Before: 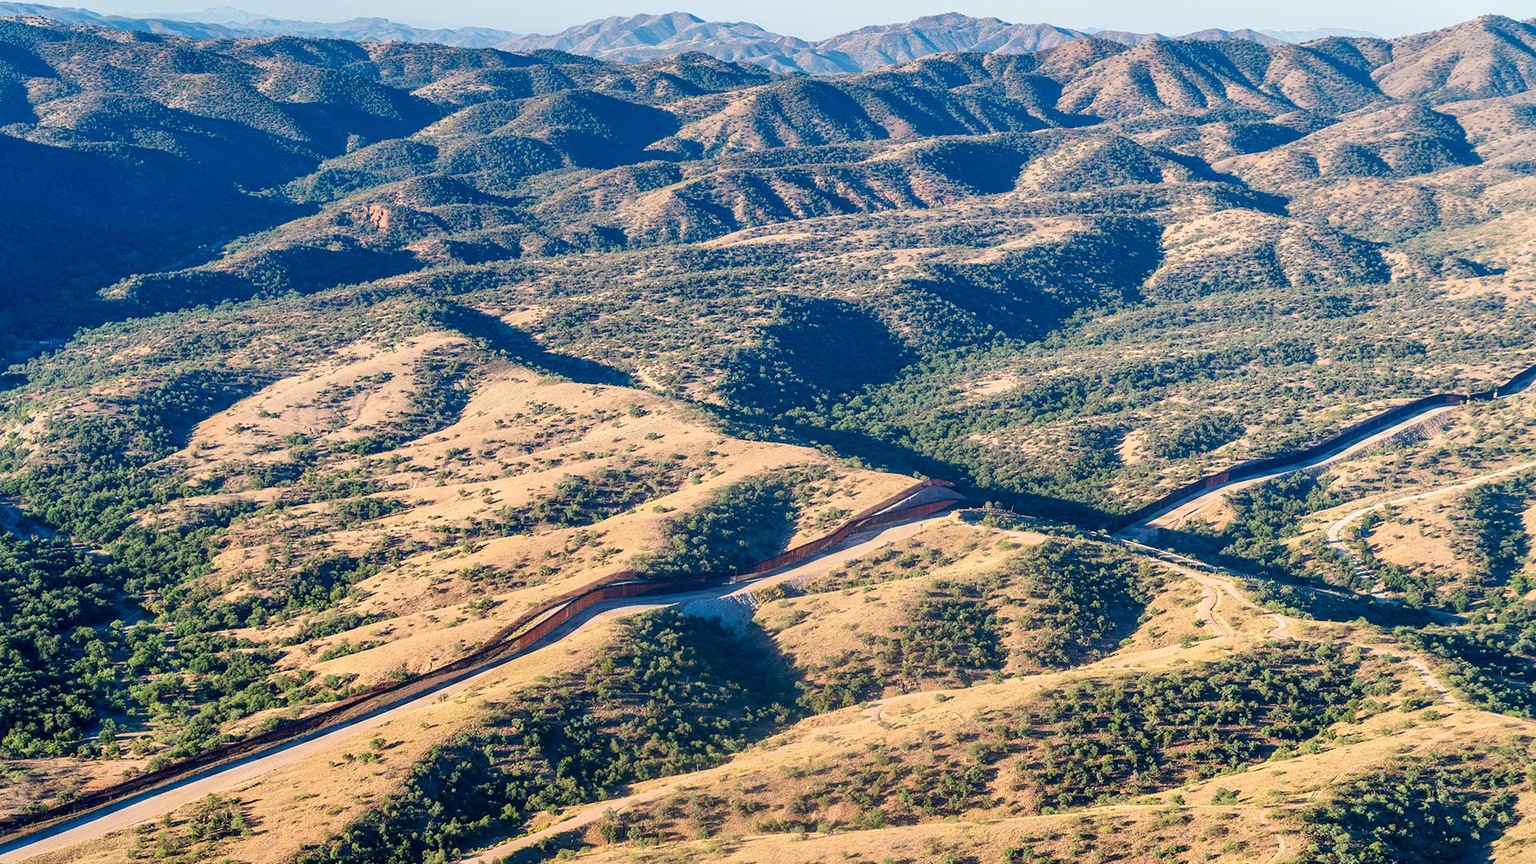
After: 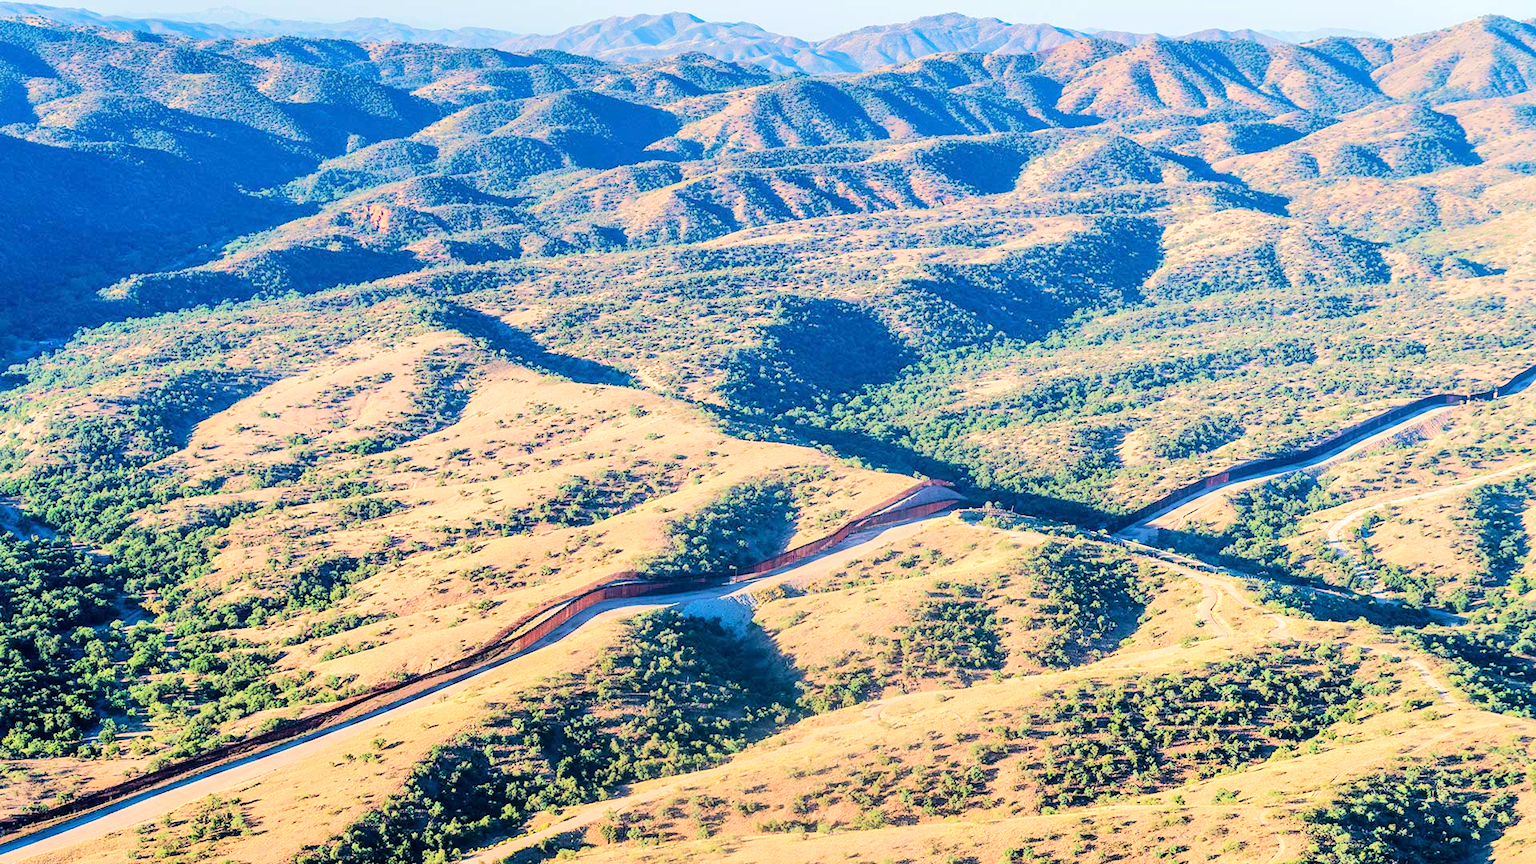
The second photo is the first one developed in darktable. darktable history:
tone equalizer: -7 EV 0.155 EV, -6 EV 0.606 EV, -5 EV 1.16 EV, -4 EV 1.35 EV, -3 EV 1.18 EV, -2 EV 0.6 EV, -1 EV 0.165 EV, edges refinement/feathering 500, mask exposure compensation -1.57 EV, preserve details no
velvia: on, module defaults
